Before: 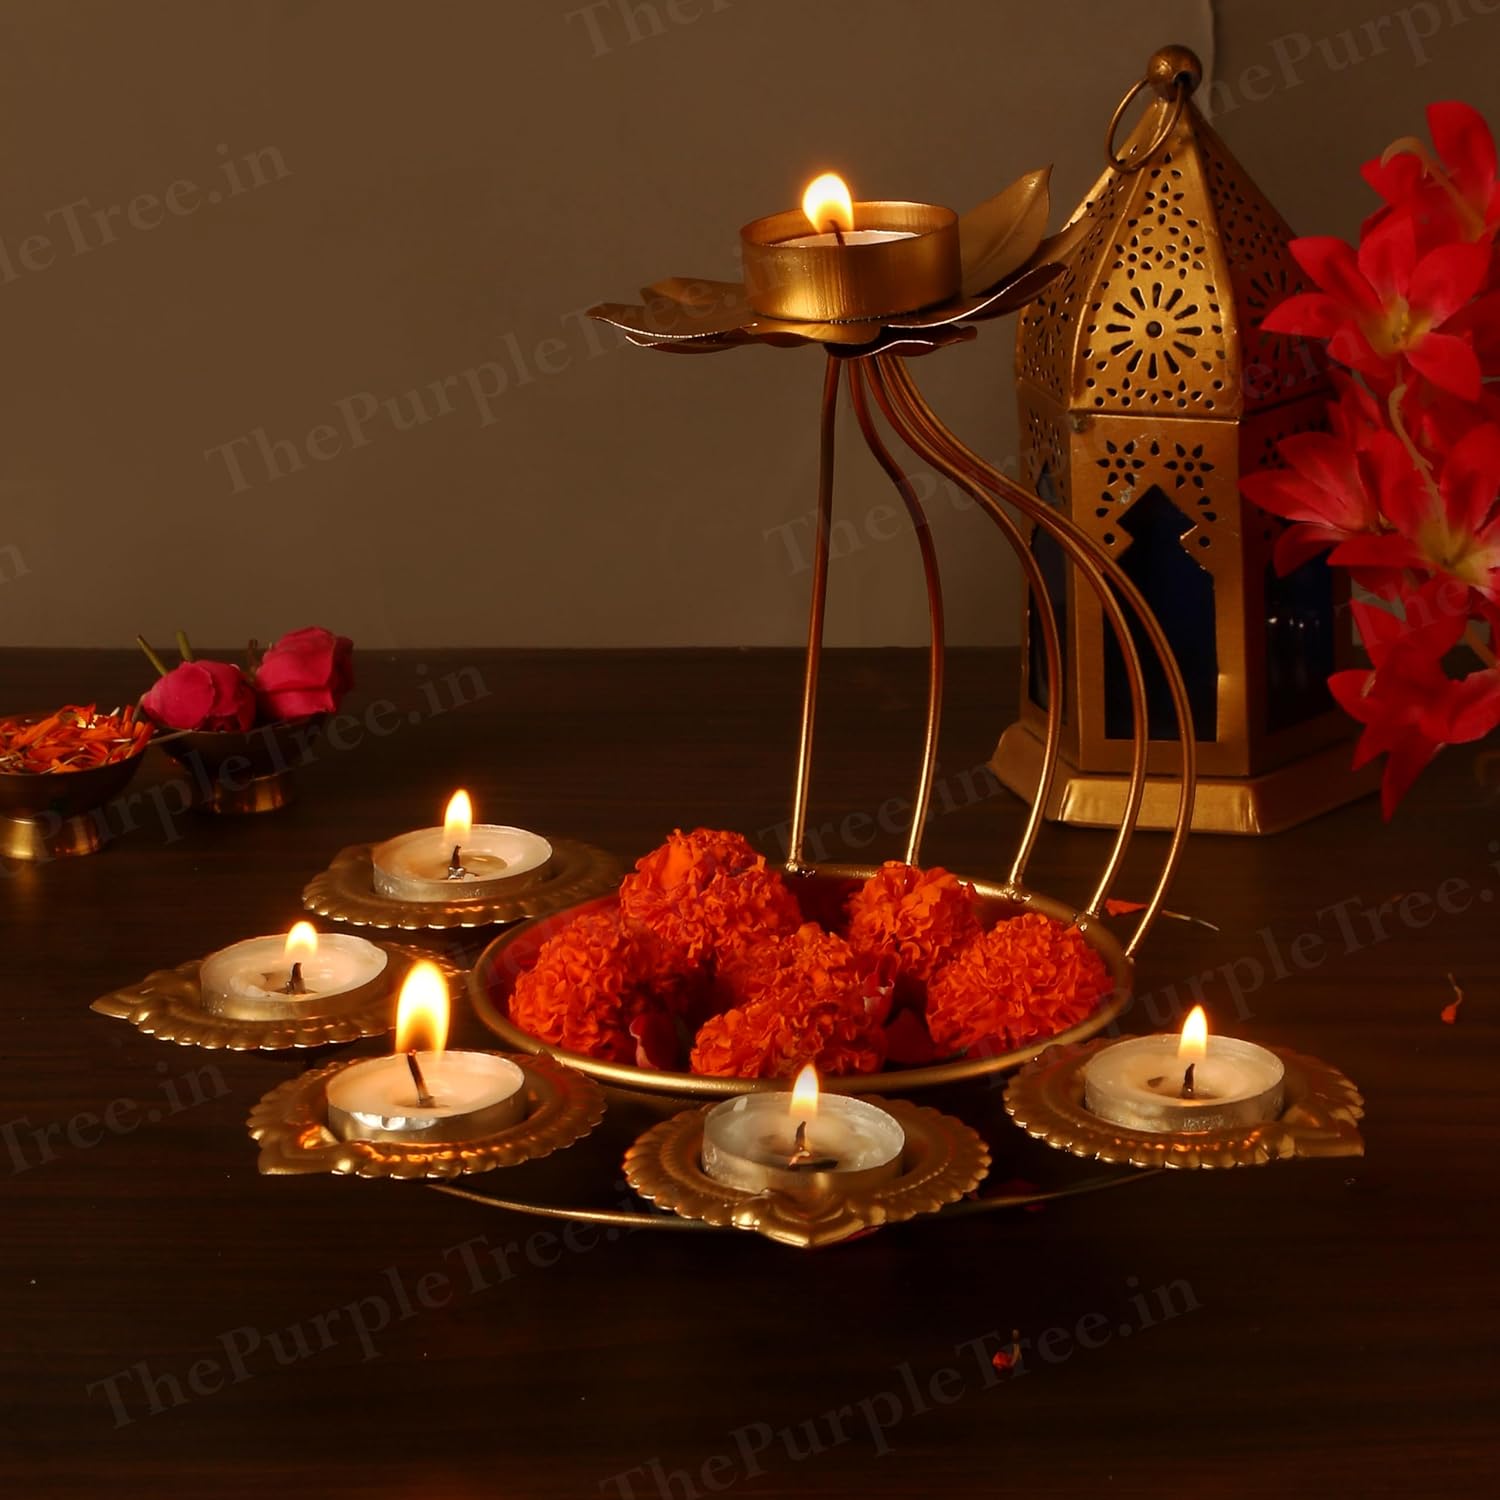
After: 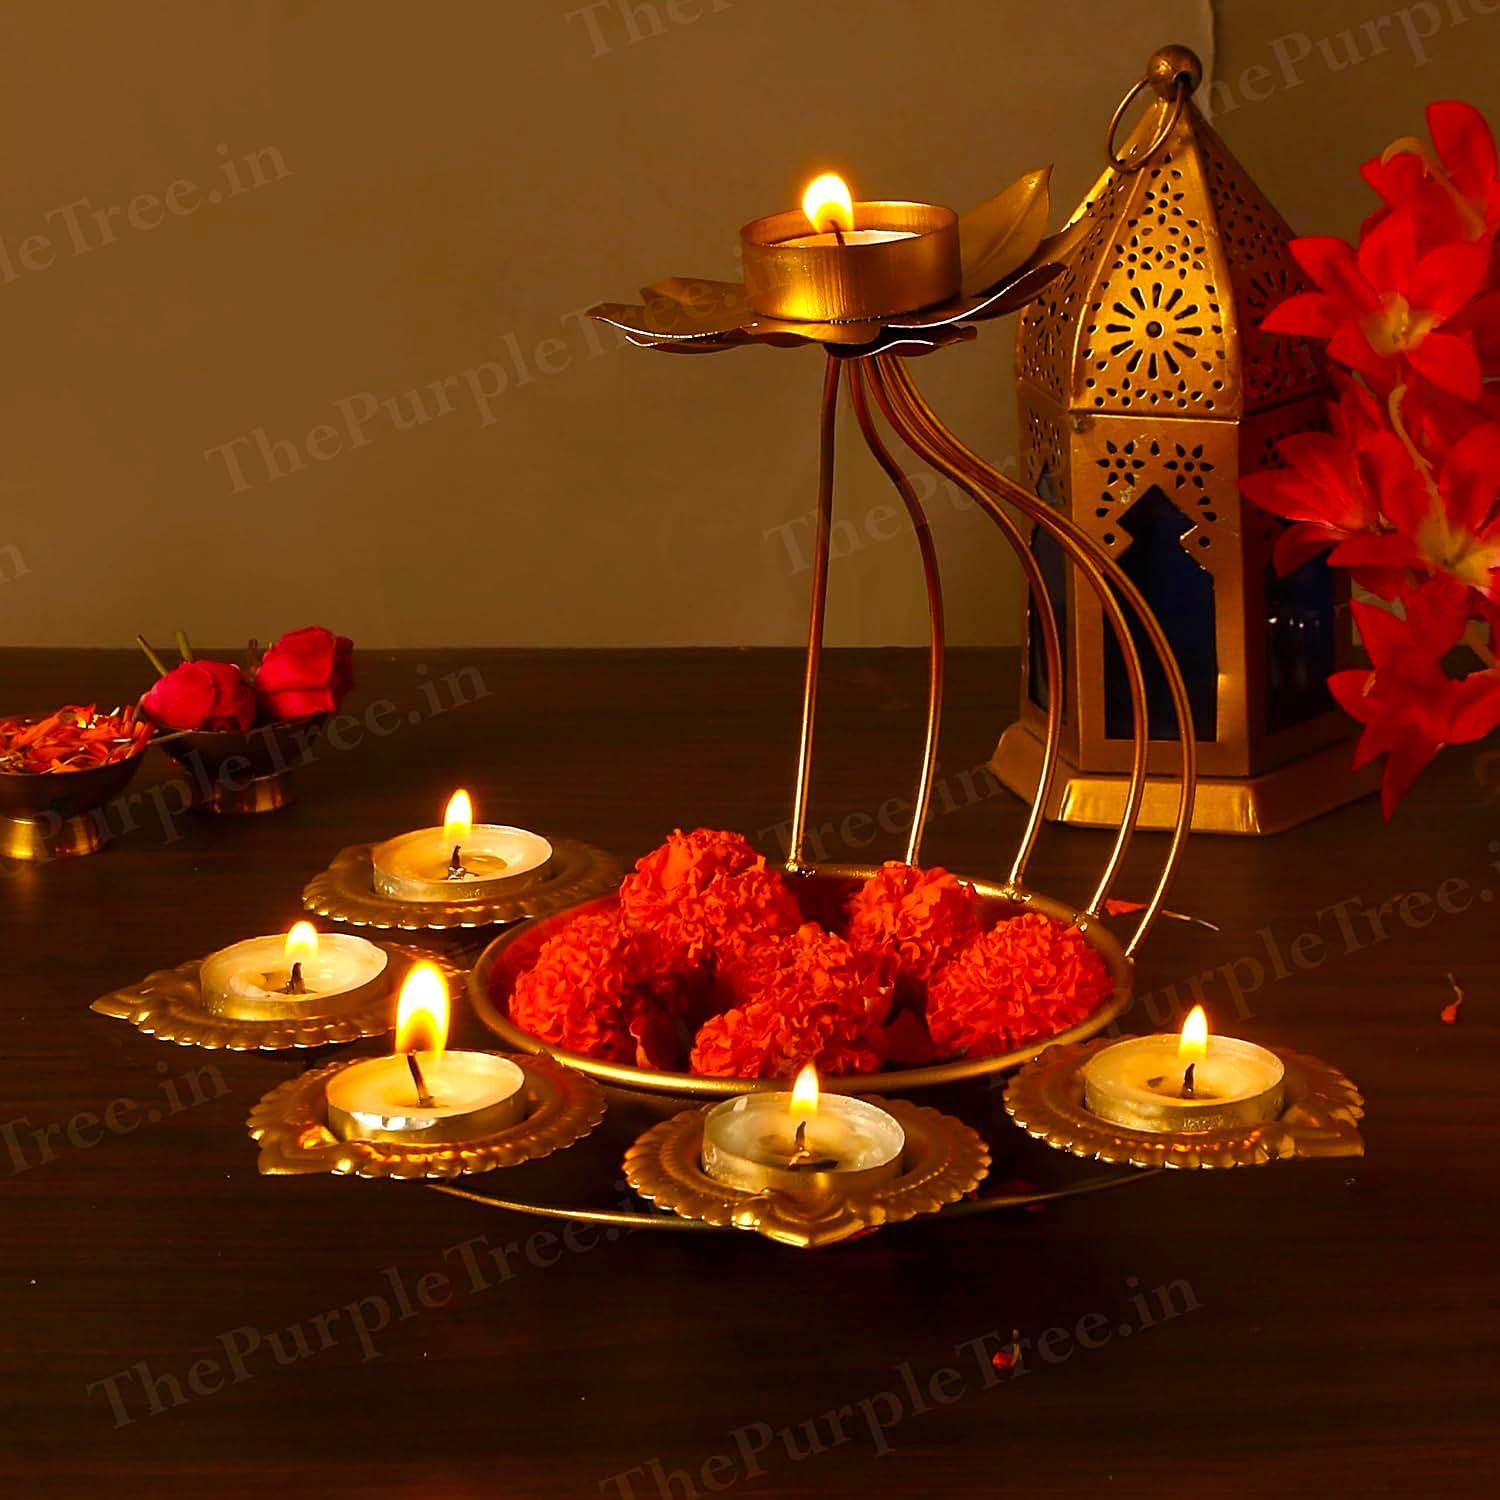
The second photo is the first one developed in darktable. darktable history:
sharpen: on, module defaults
color balance rgb: perceptual saturation grading › global saturation 25.175%, global vibrance 20.445%
exposure: exposure 0.657 EV, compensate highlight preservation false
